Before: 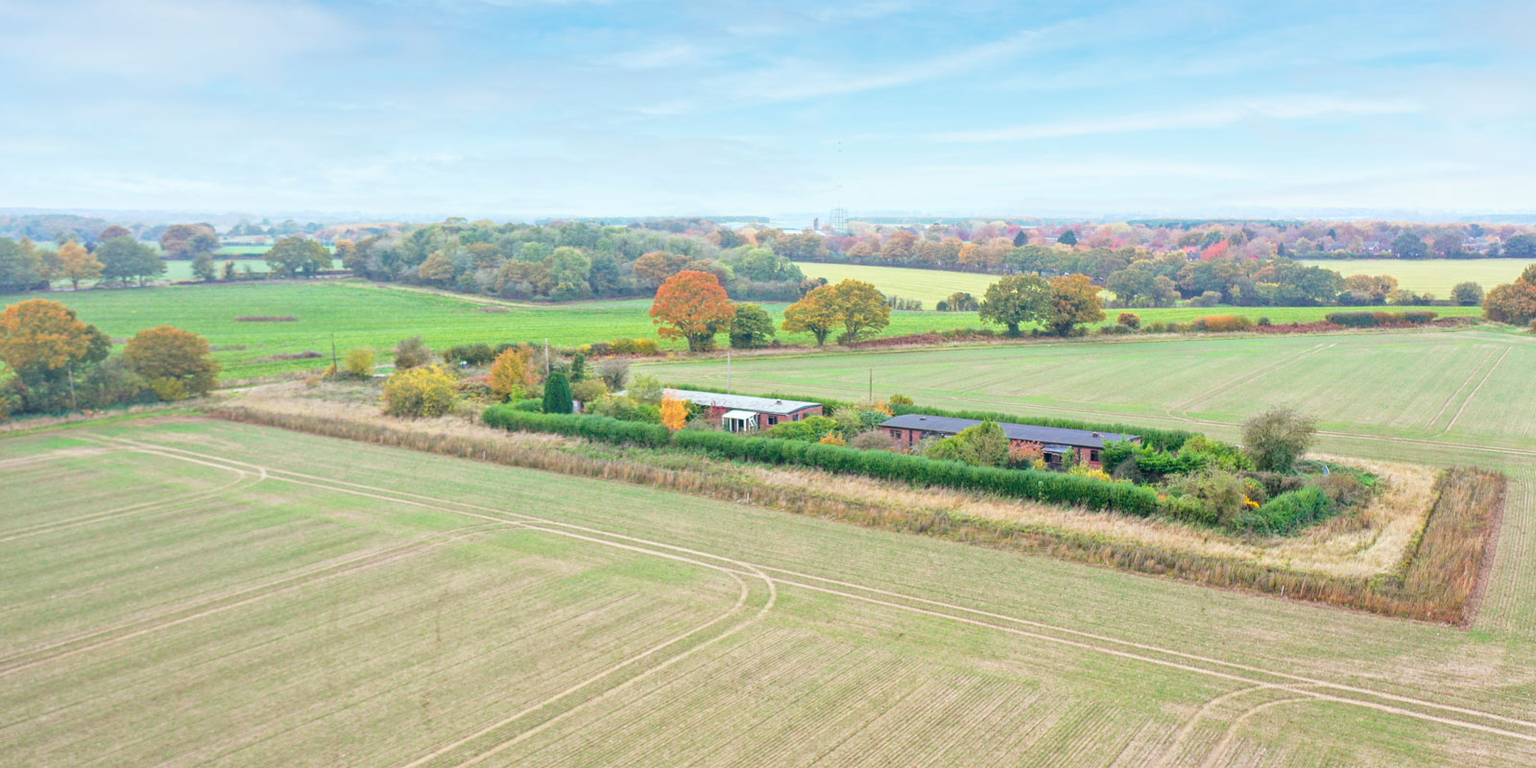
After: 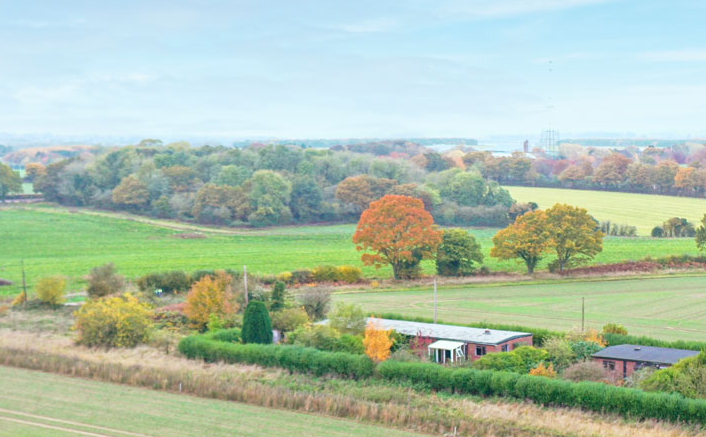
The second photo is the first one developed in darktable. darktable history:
crop: left 20.3%, top 10.886%, right 35.538%, bottom 34.431%
